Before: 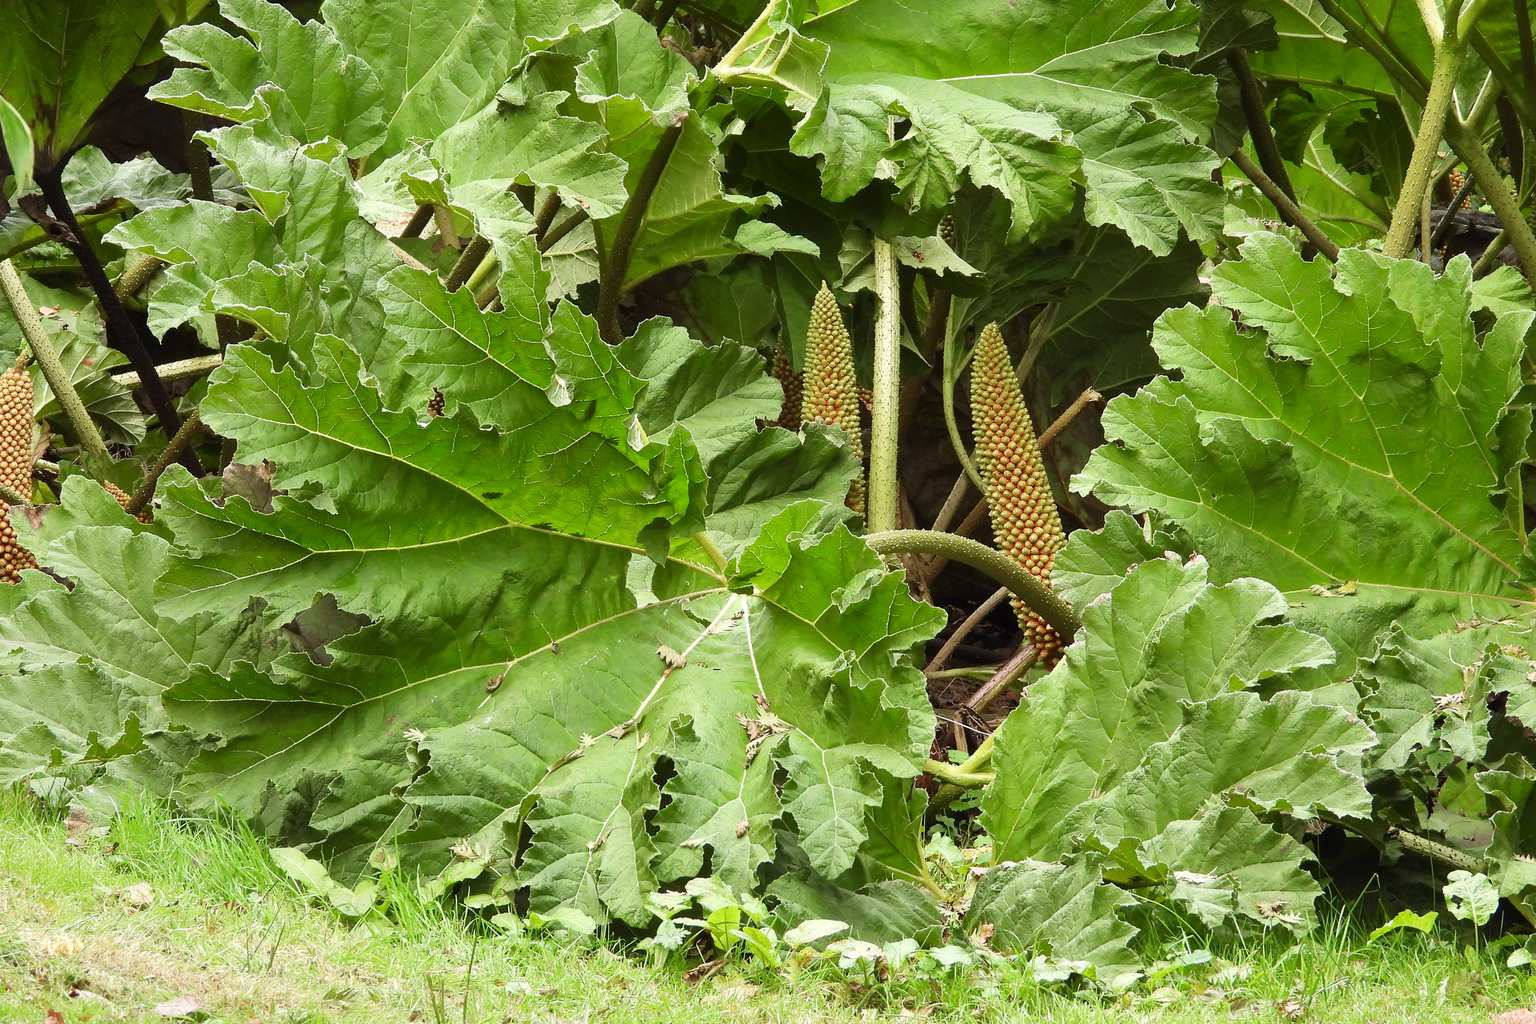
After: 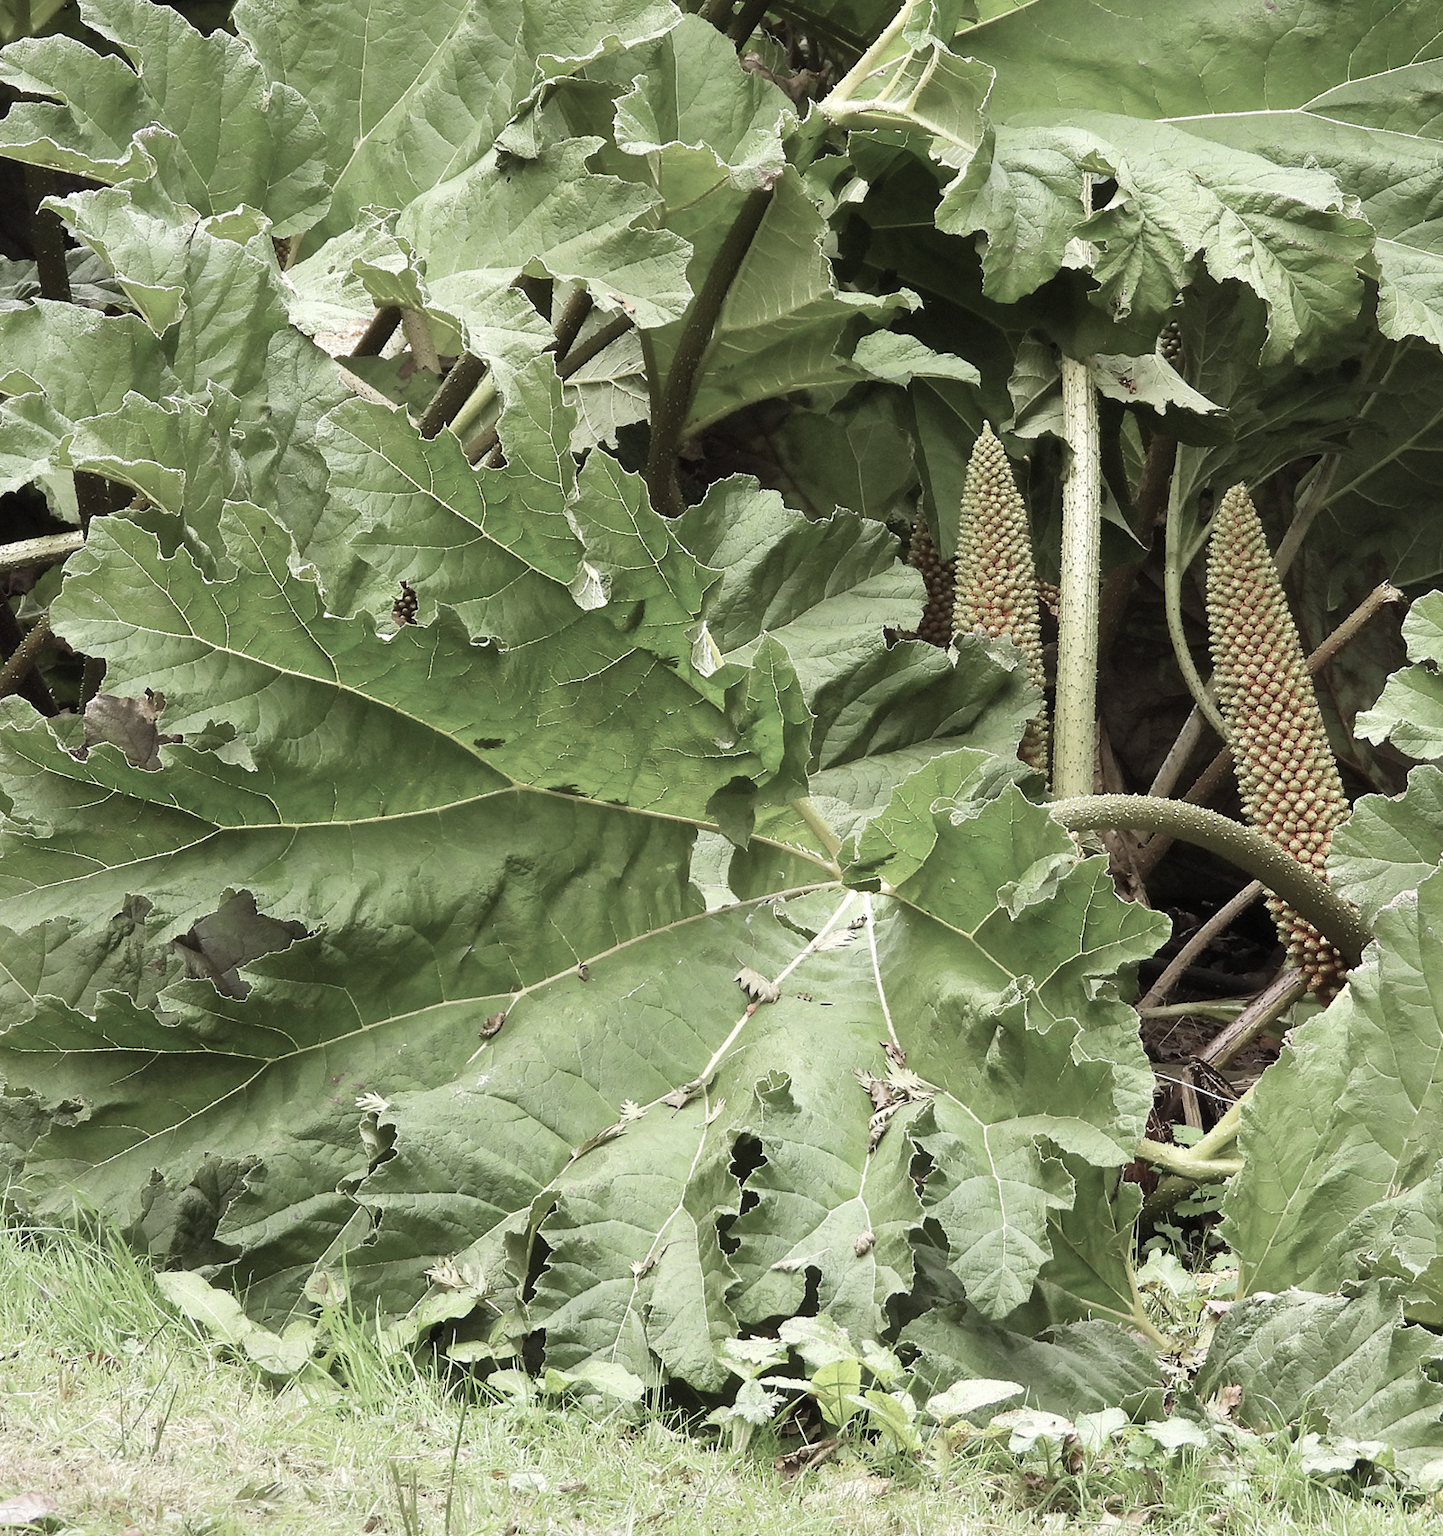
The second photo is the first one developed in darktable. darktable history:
crop: left 10.83%, right 26.48%
contrast brightness saturation: saturation -0.059
color correction: highlights b* -0.041, saturation 0.5
